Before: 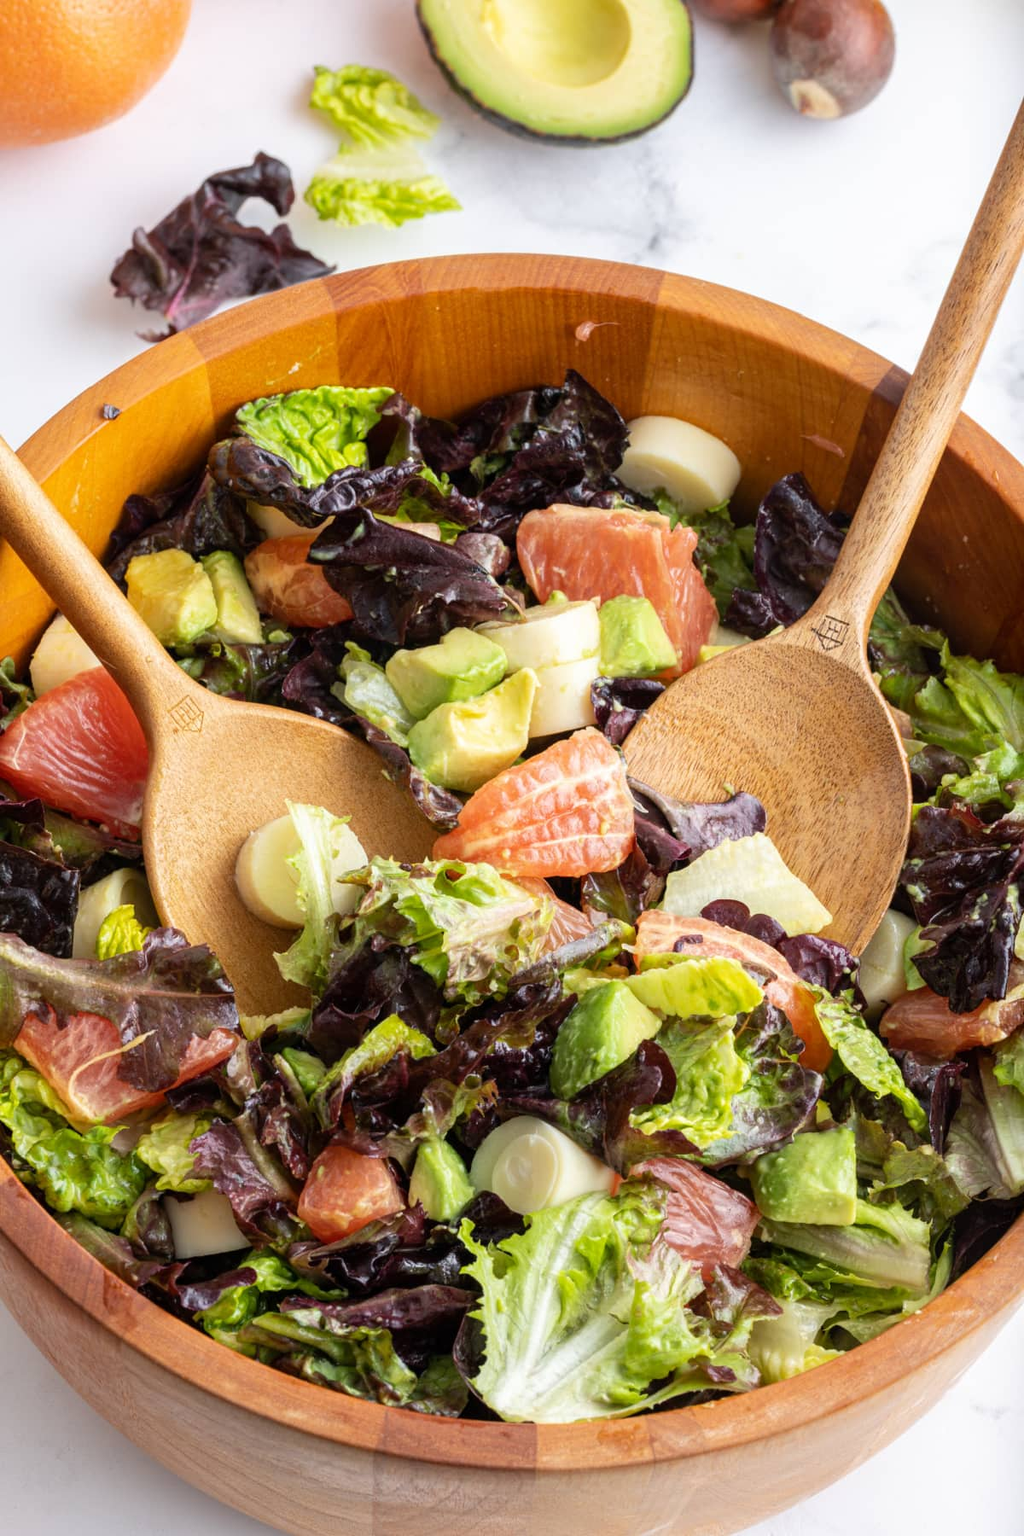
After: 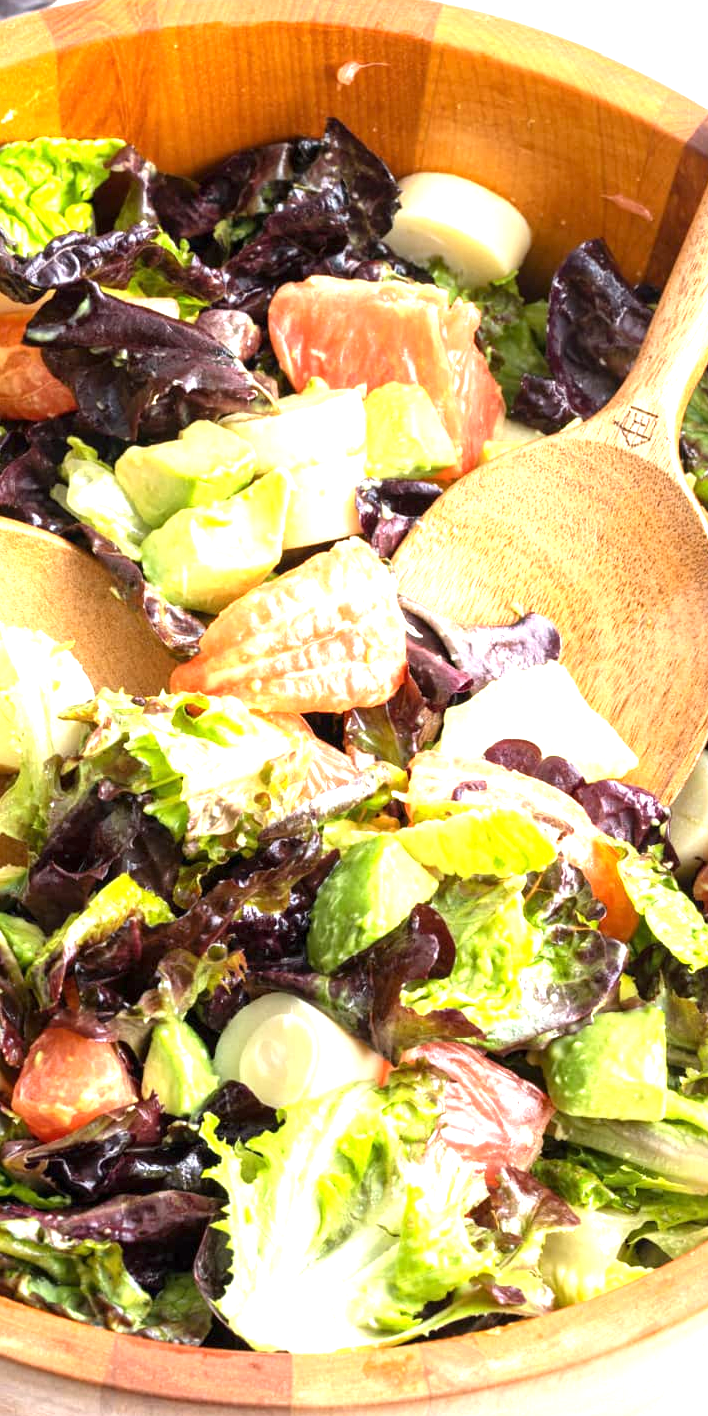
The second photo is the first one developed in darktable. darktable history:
crop and rotate: left 28.119%, top 17.554%, right 12.802%, bottom 3.76%
exposure: exposure 1.236 EV, compensate exposure bias true, compensate highlight preservation false
